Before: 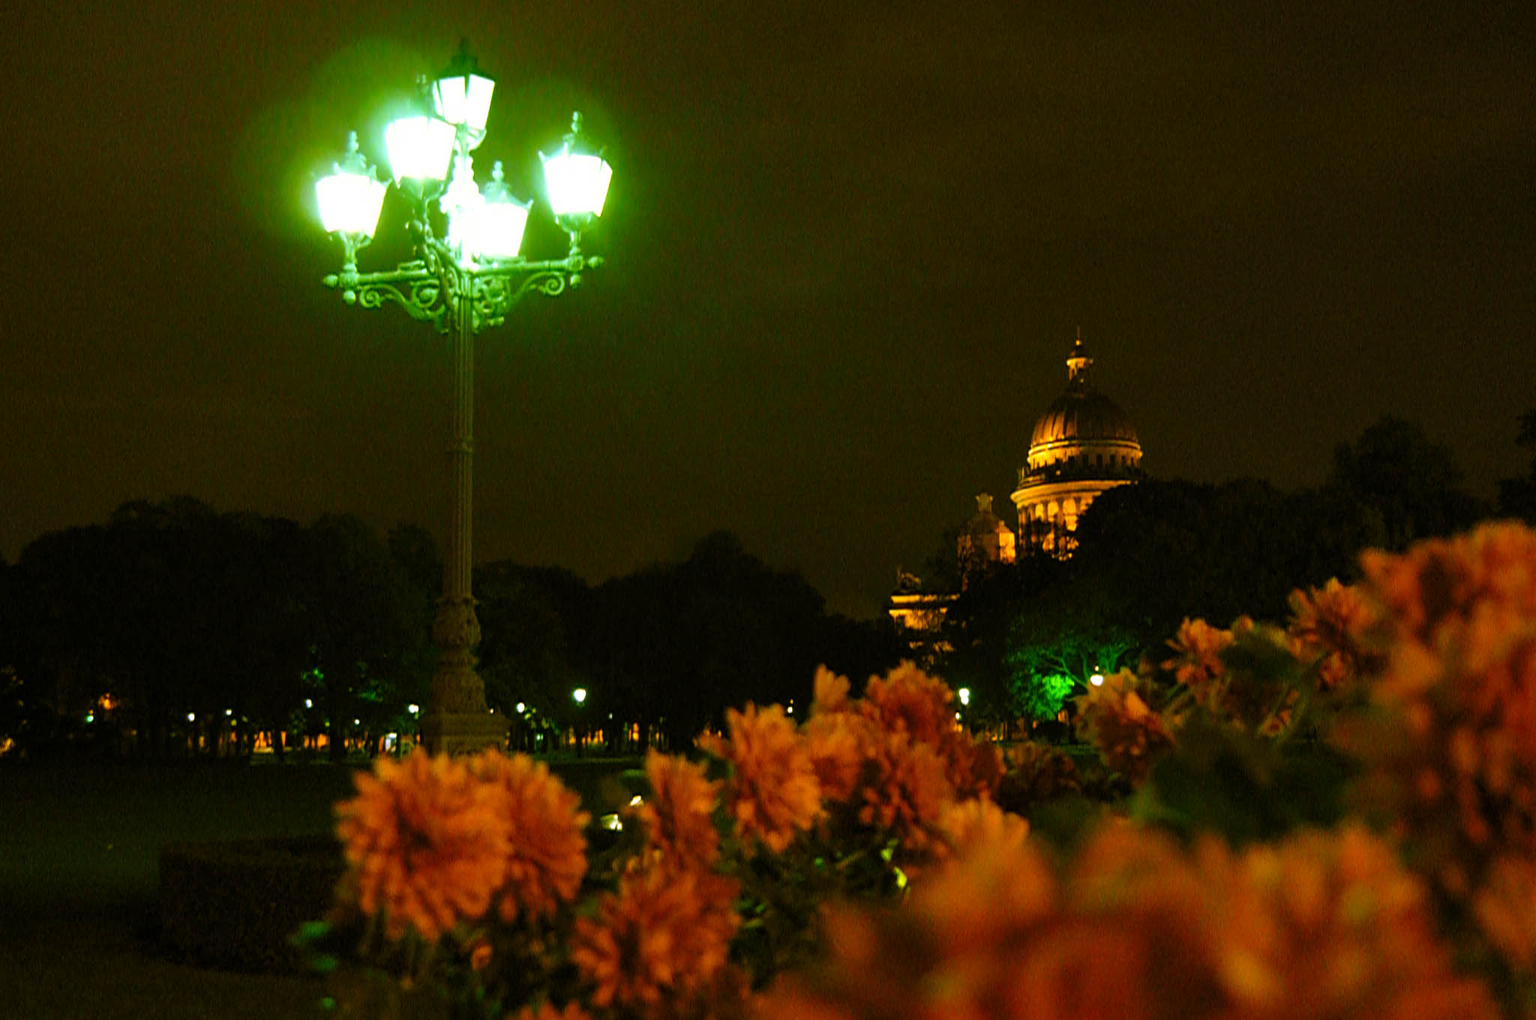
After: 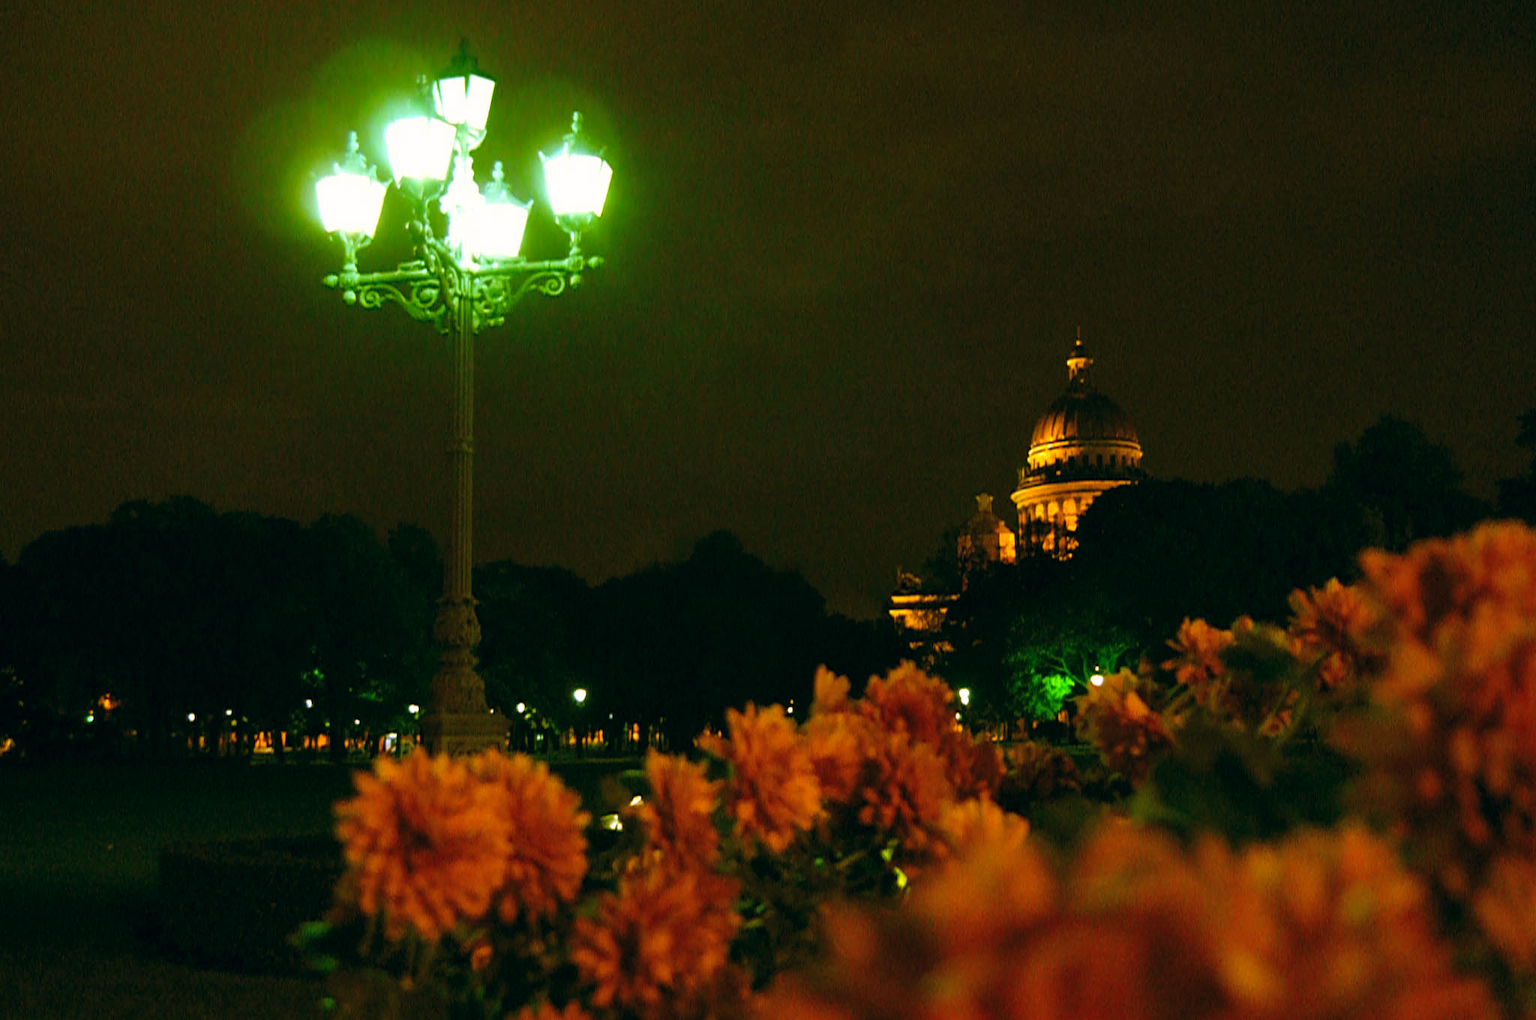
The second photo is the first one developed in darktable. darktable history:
color balance: lift [1, 0.998, 1.001, 1.002], gamma [1, 1.02, 1, 0.98], gain [1, 1.02, 1.003, 0.98]
